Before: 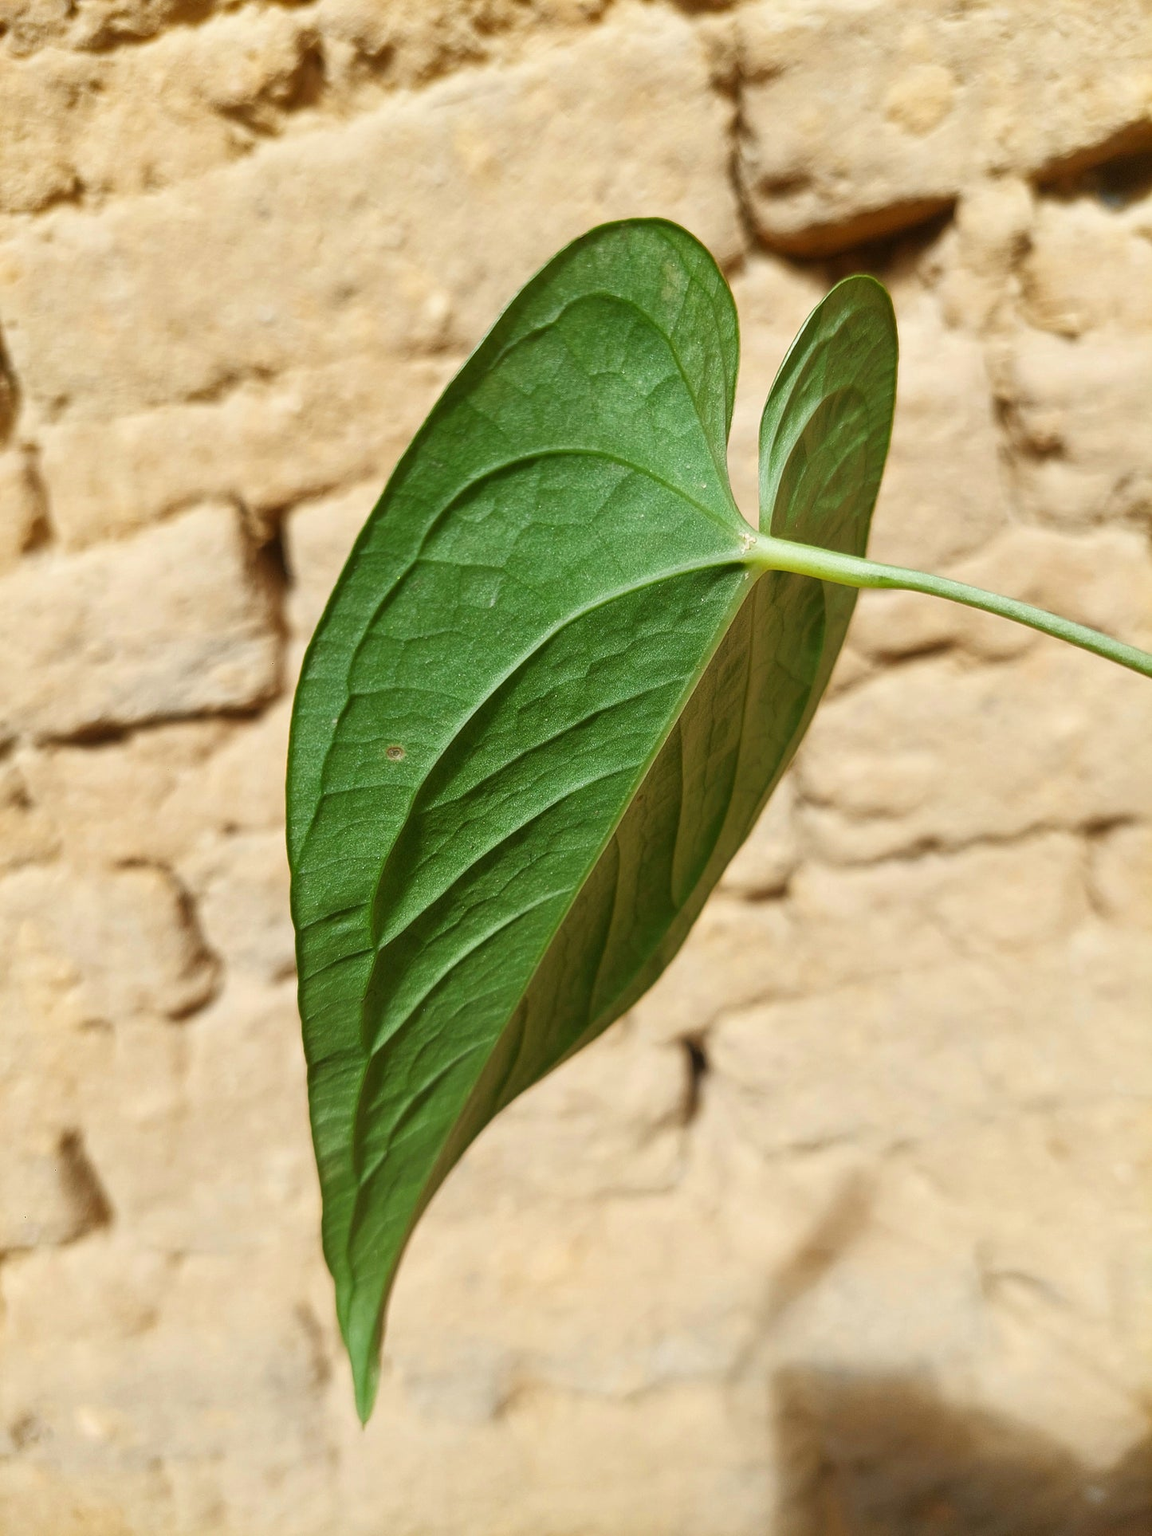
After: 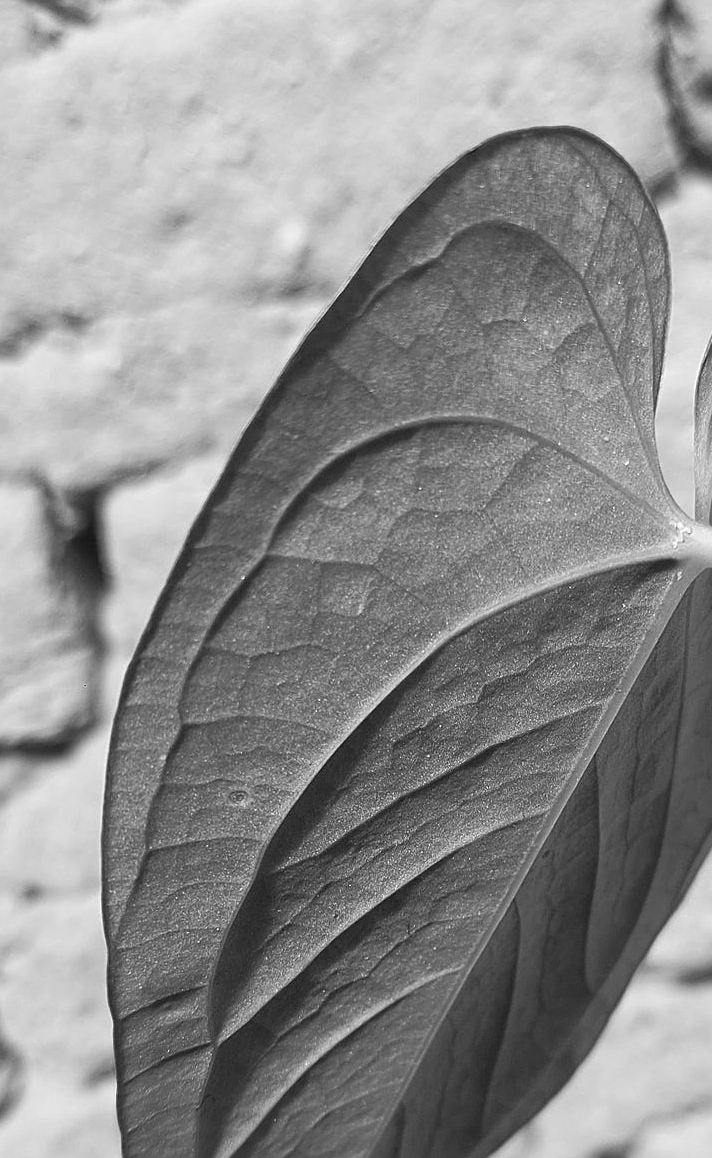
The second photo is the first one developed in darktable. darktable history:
exposure: black level correction 0.001, compensate highlight preservation false
monochrome: a 16.01, b -2.65, highlights 0.52
crop: left 17.835%, top 7.675%, right 32.881%, bottom 32.213%
sharpen: on, module defaults
white balance: red 1, blue 1
contrast brightness saturation: saturation -0.05
